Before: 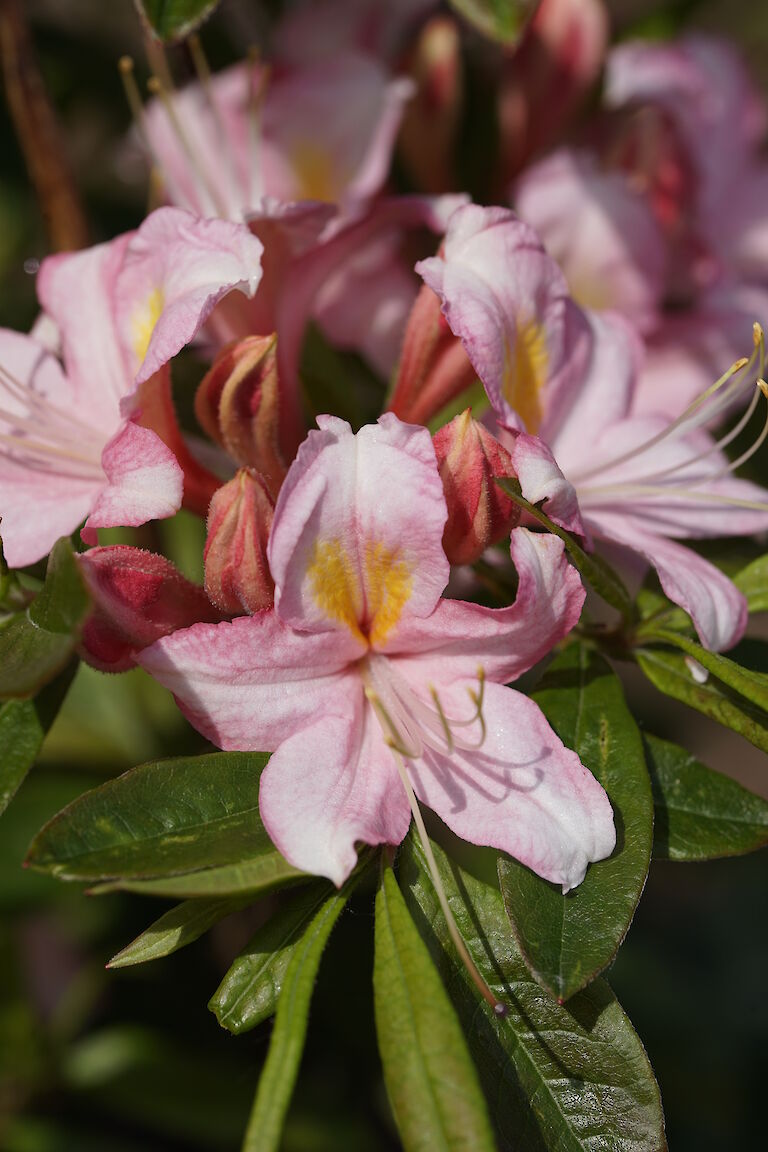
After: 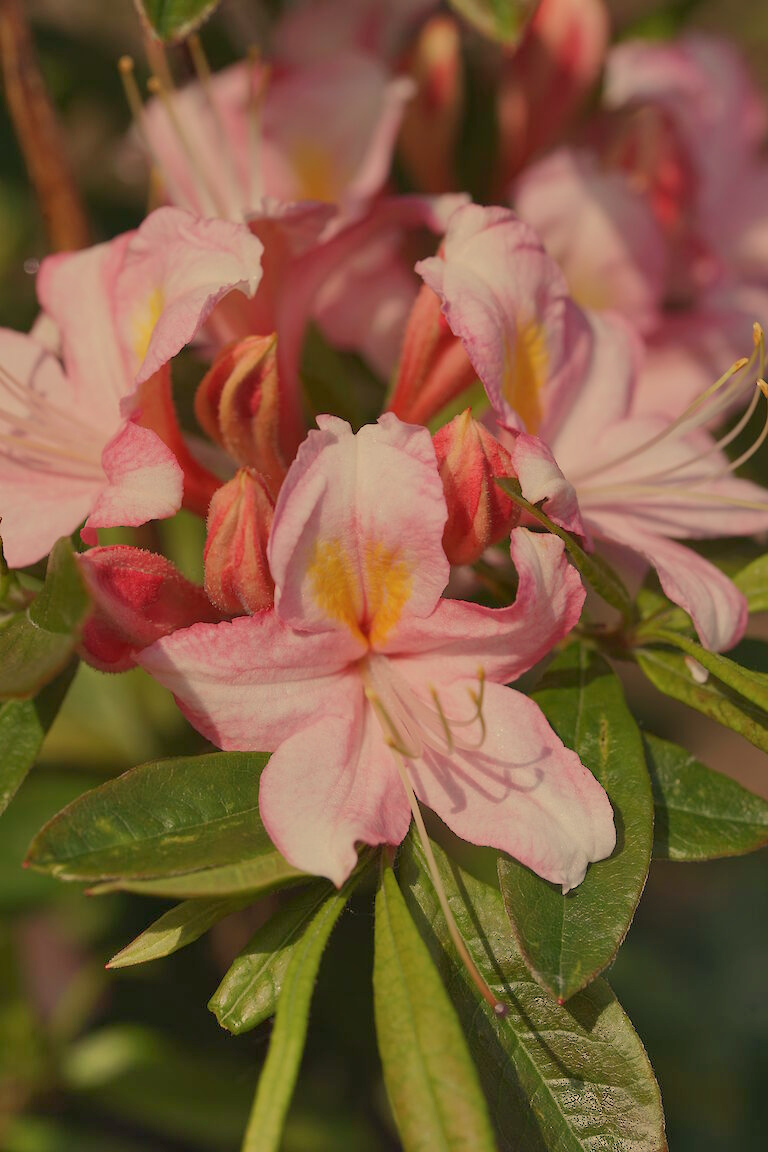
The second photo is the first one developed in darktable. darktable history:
shadows and highlights: shadows color adjustment 97.66%, soften with gaussian
color balance rgb: contrast -30%
white balance: red 1.123, blue 0.83
